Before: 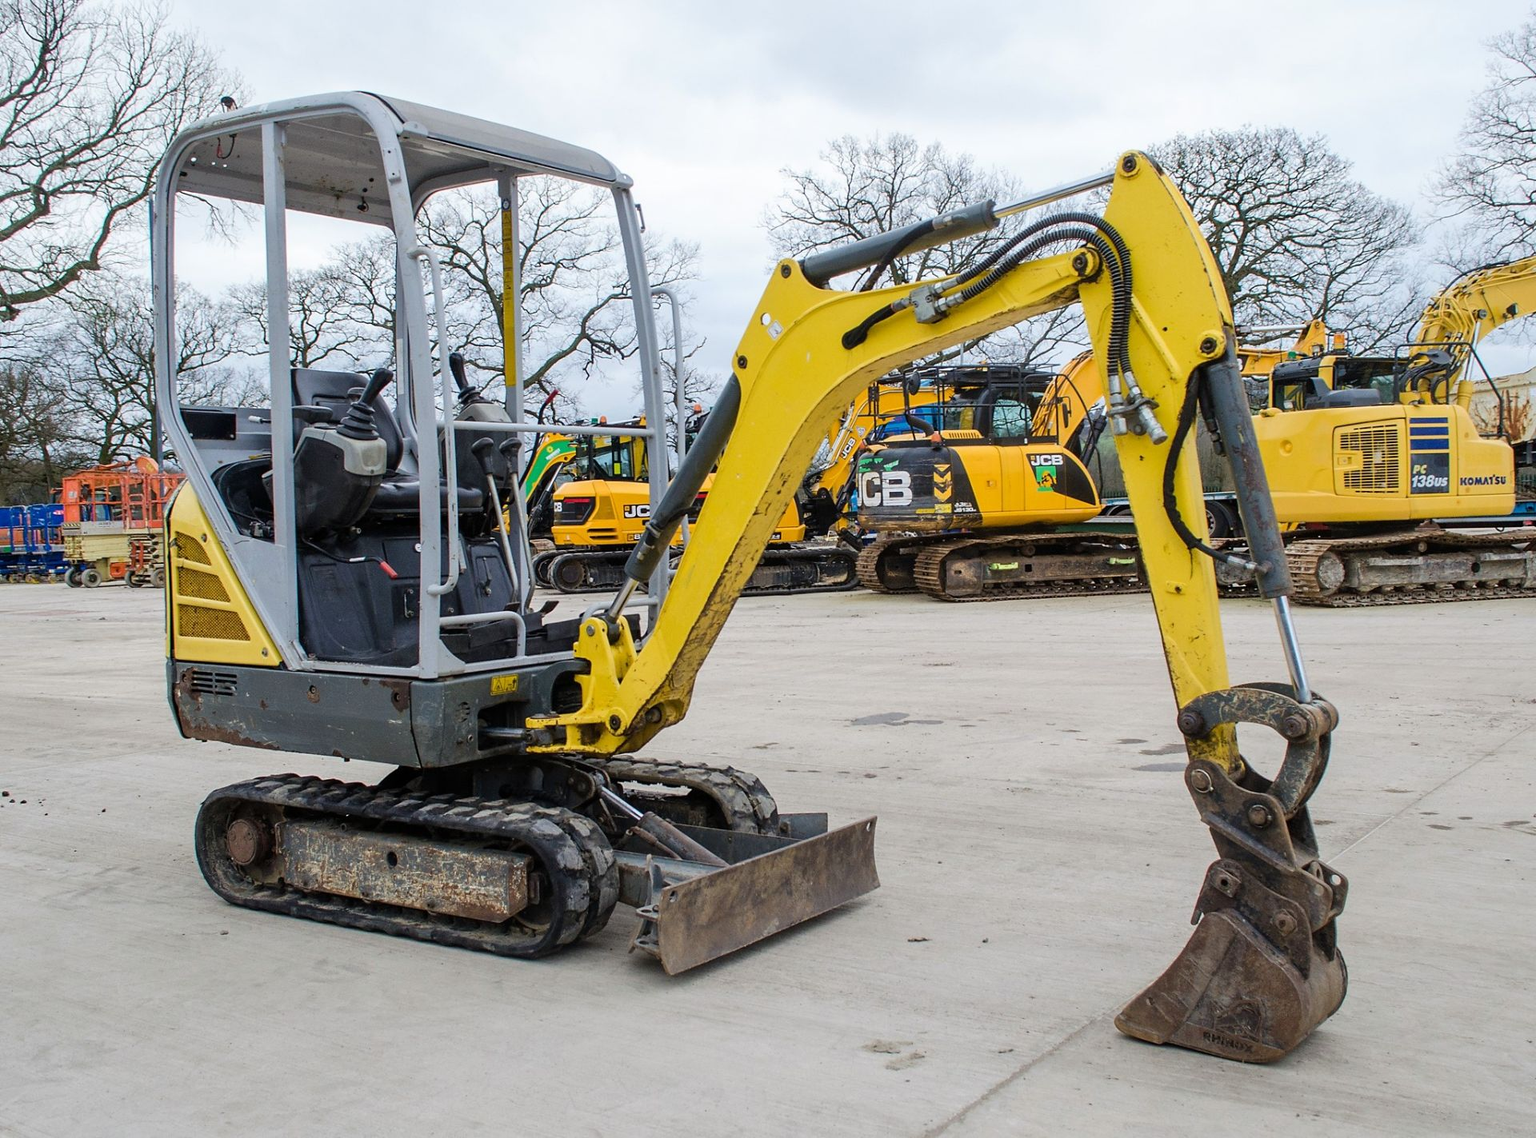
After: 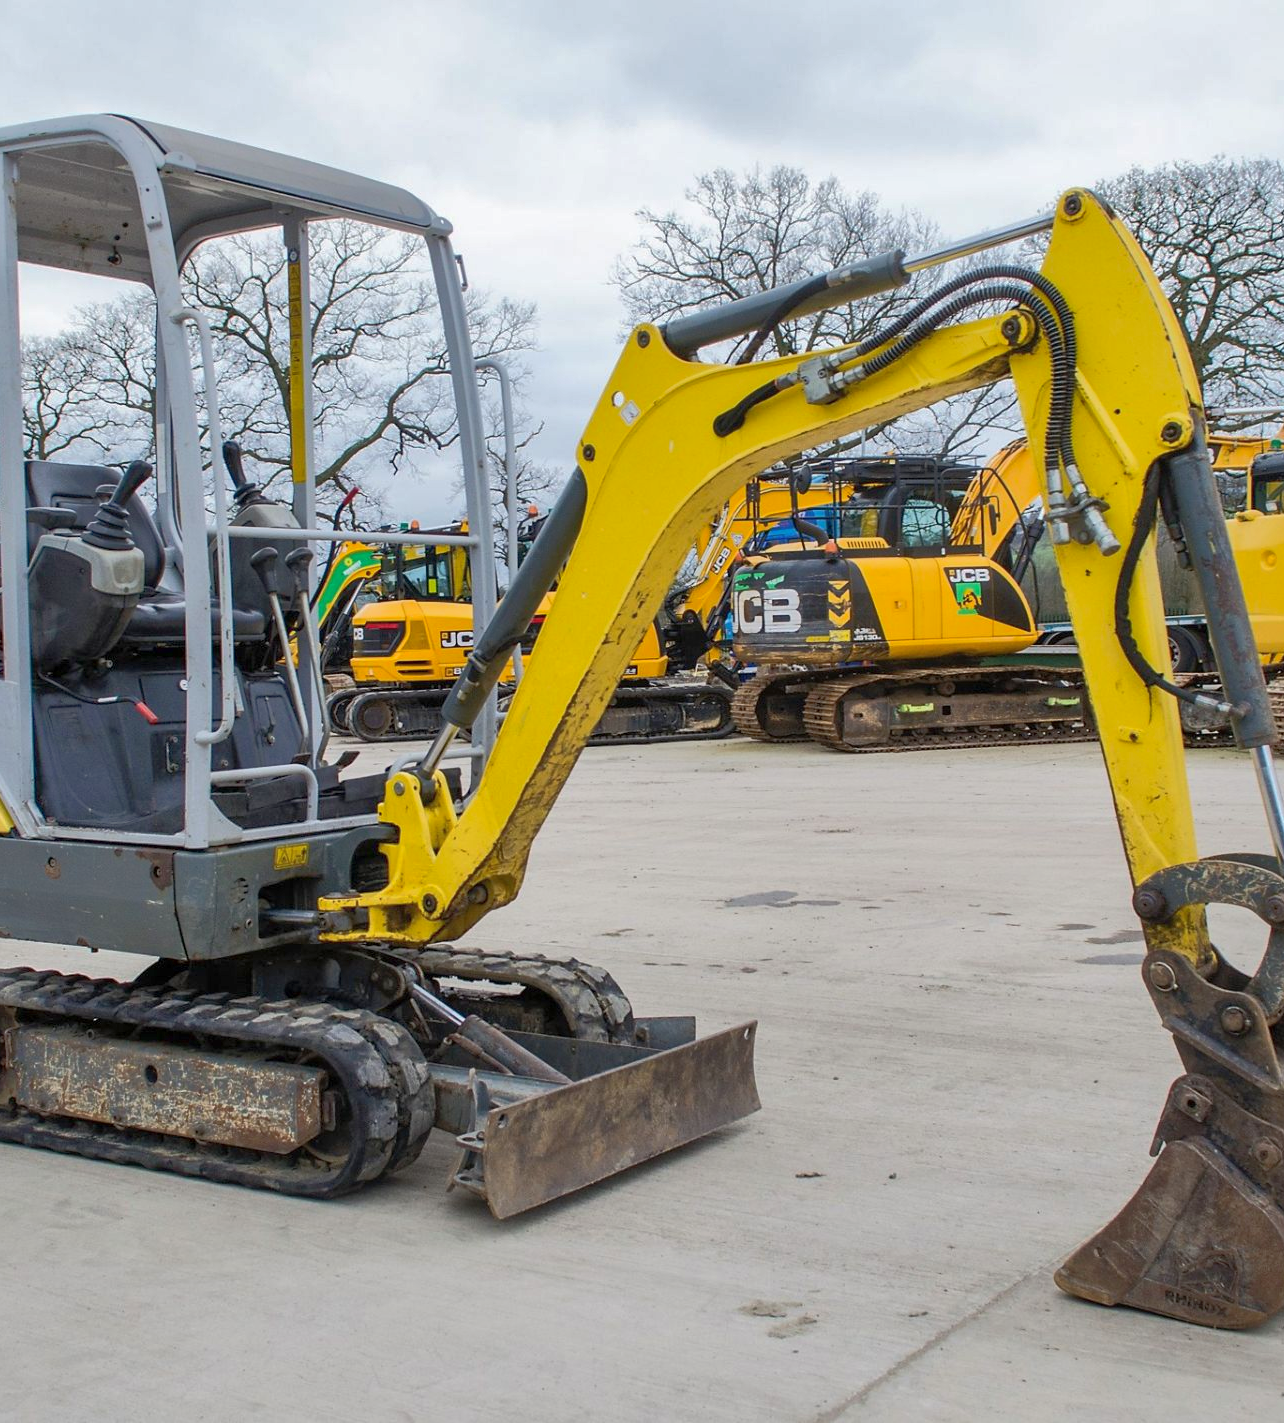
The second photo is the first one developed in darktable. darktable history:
tone equalizer: -8 EV -0.504 EV, -7 EV -0.285 EV, -6 EV -0.075 EV, -5 EV 0.379 EV, -4 EV 0.963 EV, -3 EV 0.772 EV, -2 EV -0.015 EV, -1 EV 0.134 EV, +0 EV -0.029 EV, smoothing diameter 24.83%, edges refinement/feathering 13.56, preserve details guided filter
crop and rotate: left 17.673%, right 15.402%
shadows and highlights: on, module defaults
